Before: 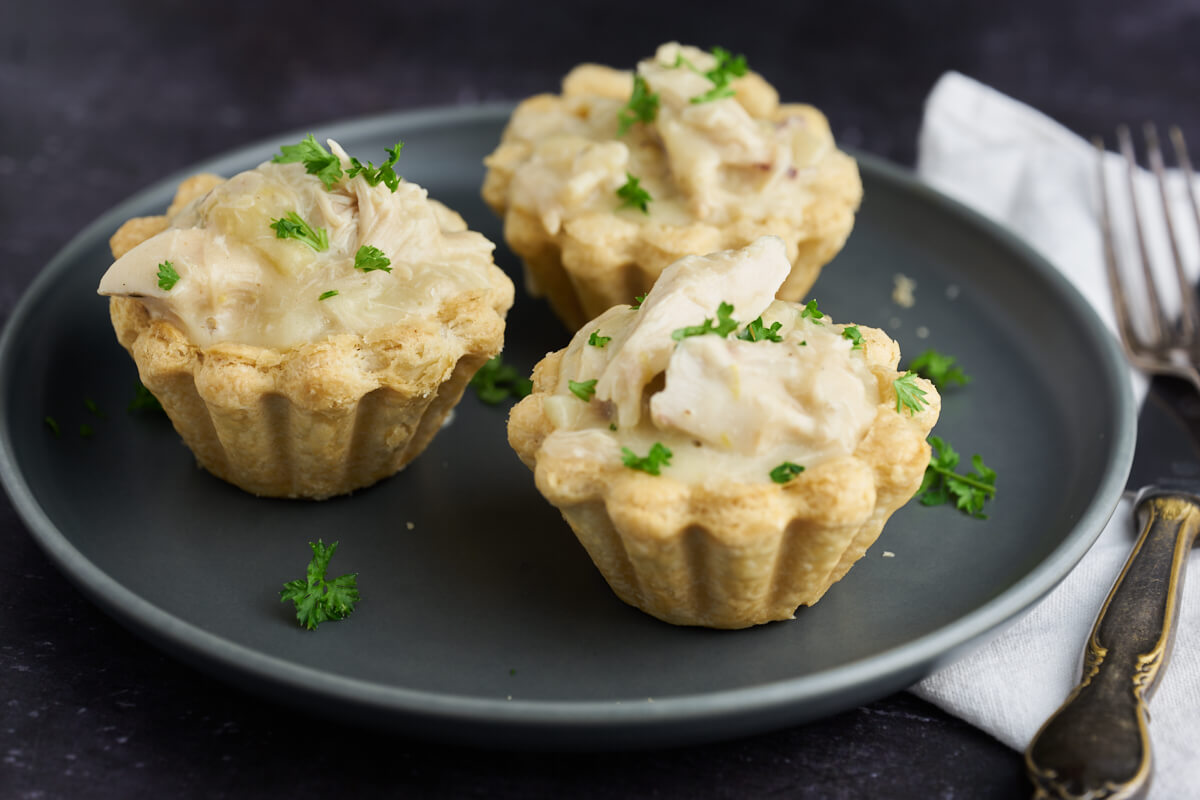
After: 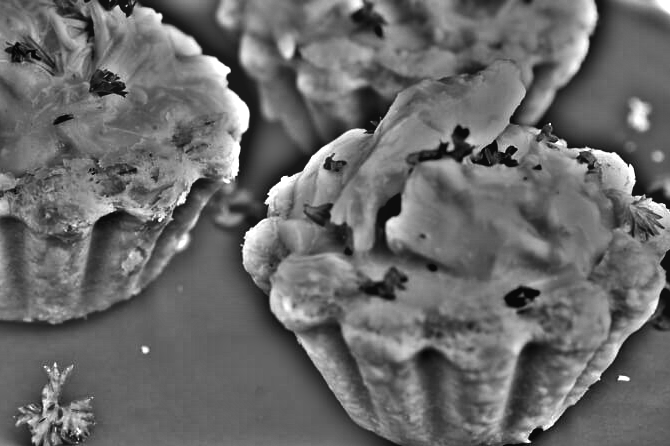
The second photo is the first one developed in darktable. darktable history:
local contrast: mode bilateral grid, contrast 20, coarseness 50, detail 120%, midtone range 0.2
crop and rotate: left 22.13%, top 22.054%, right 22.026%, bottom 22.102%
monochrome: a 2.21, b -1.33, size 2.2
contrast brightness saturation: contrast 0.07, brightness -0.14, saturation 0.11
bloom: on, module defaults
highpass: on, module defaults
